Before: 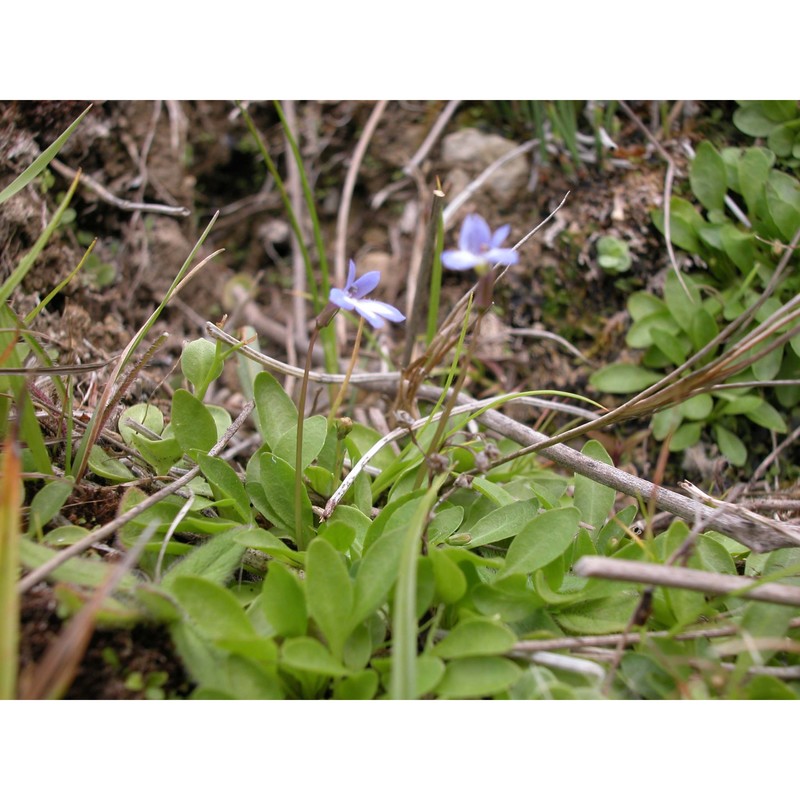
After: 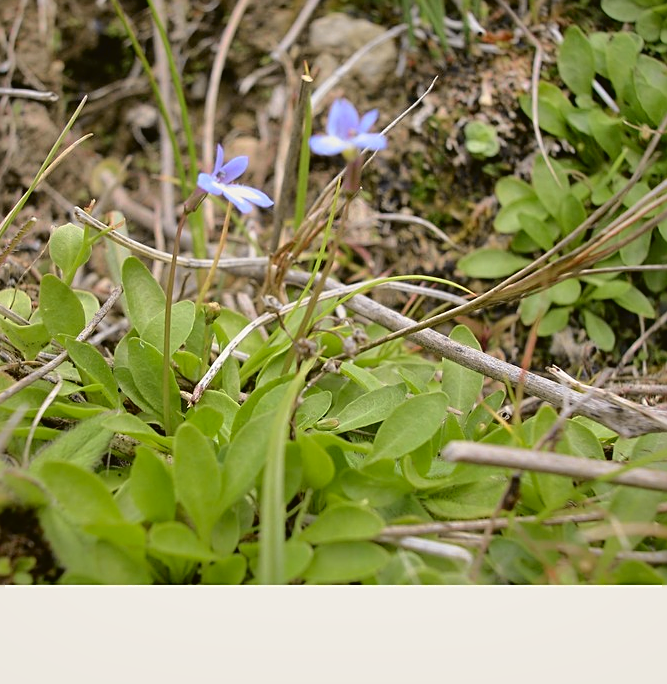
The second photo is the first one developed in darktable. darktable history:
sharpen: on, module defaults
crop: left 16.524%, top 14.499%
shadows and highlights: shadows 40.25, highlights -59.97
tone curve: curves: ch0 [(0, 0.021) (0.049, 0.044) (0.152, 0.14) (0.328, 0.377) (0.473, 0.543) (0.641, 0.705) (0.85, 0.894) (1, 0.969)]; ch1 [(0, 0) (0.302, 0.331) (0.433, 0.432) (0.472, 0.47) (0.502, 0.503) (0.527, 0.516) (0.564, 0.573) (0.614, 0.626) (0.677, 0.701) (0.859, 0.885) (1, 1)]; ch2 [(0, 0) (0.33, 0.301) (0.447, 0.44) (0.487, 0.496) (0.502, 0.516) (0.535, 0.563) (0.565, 0.597) (0.608, 0.641) (1, 1)], color space Lab, independent channels, preserve colors none
